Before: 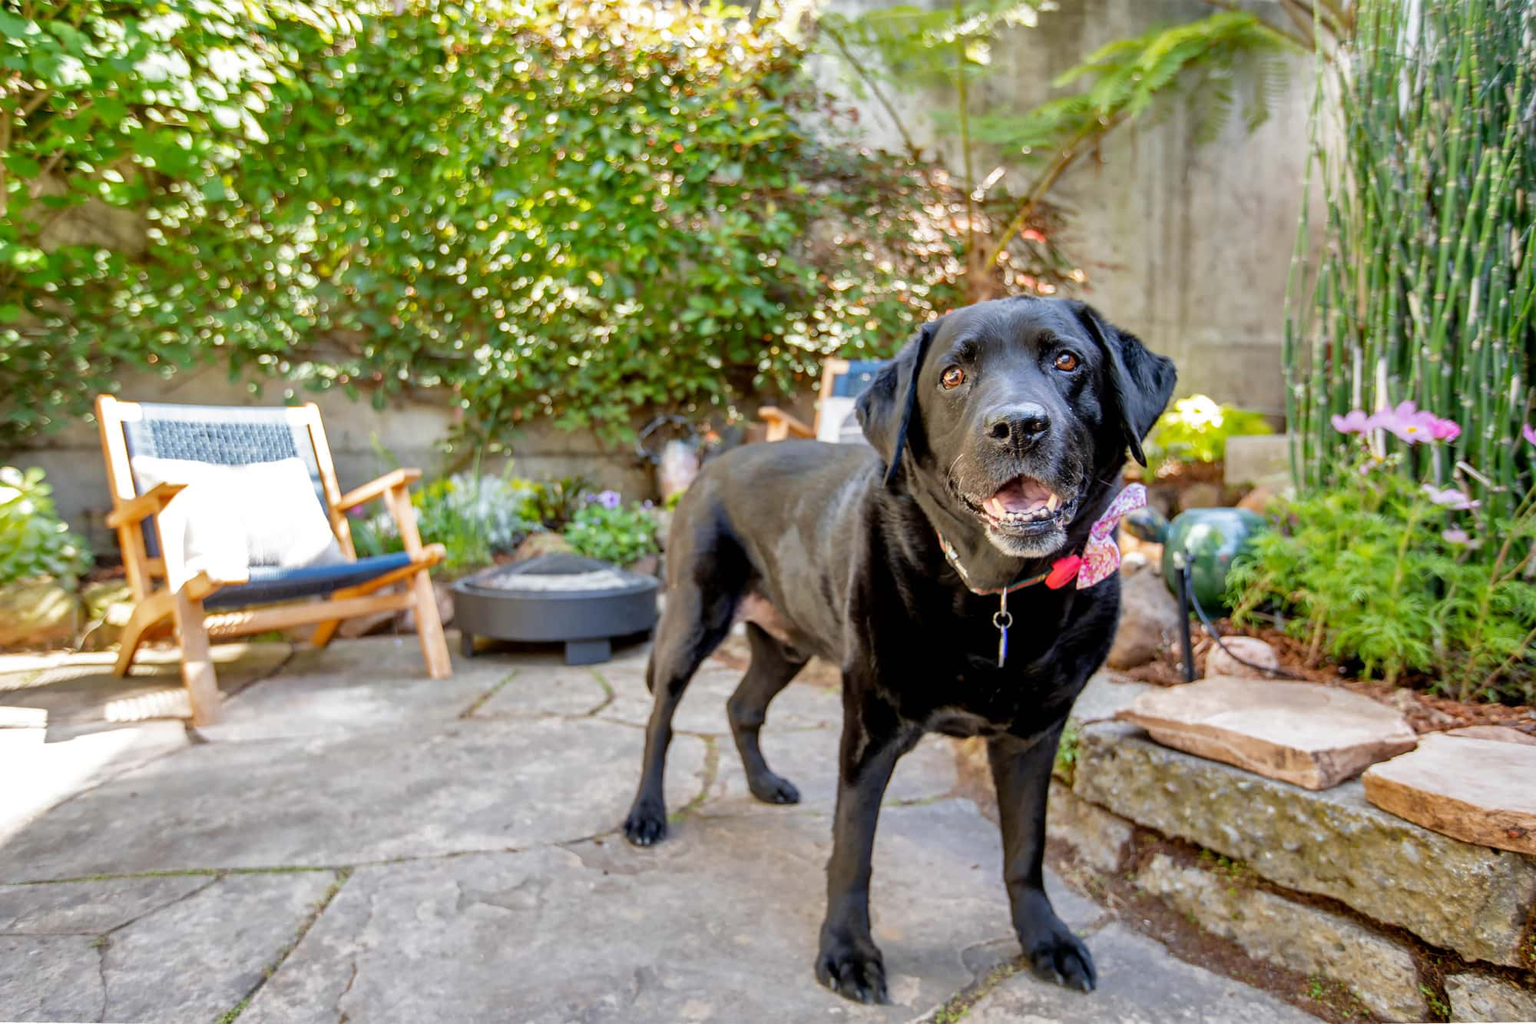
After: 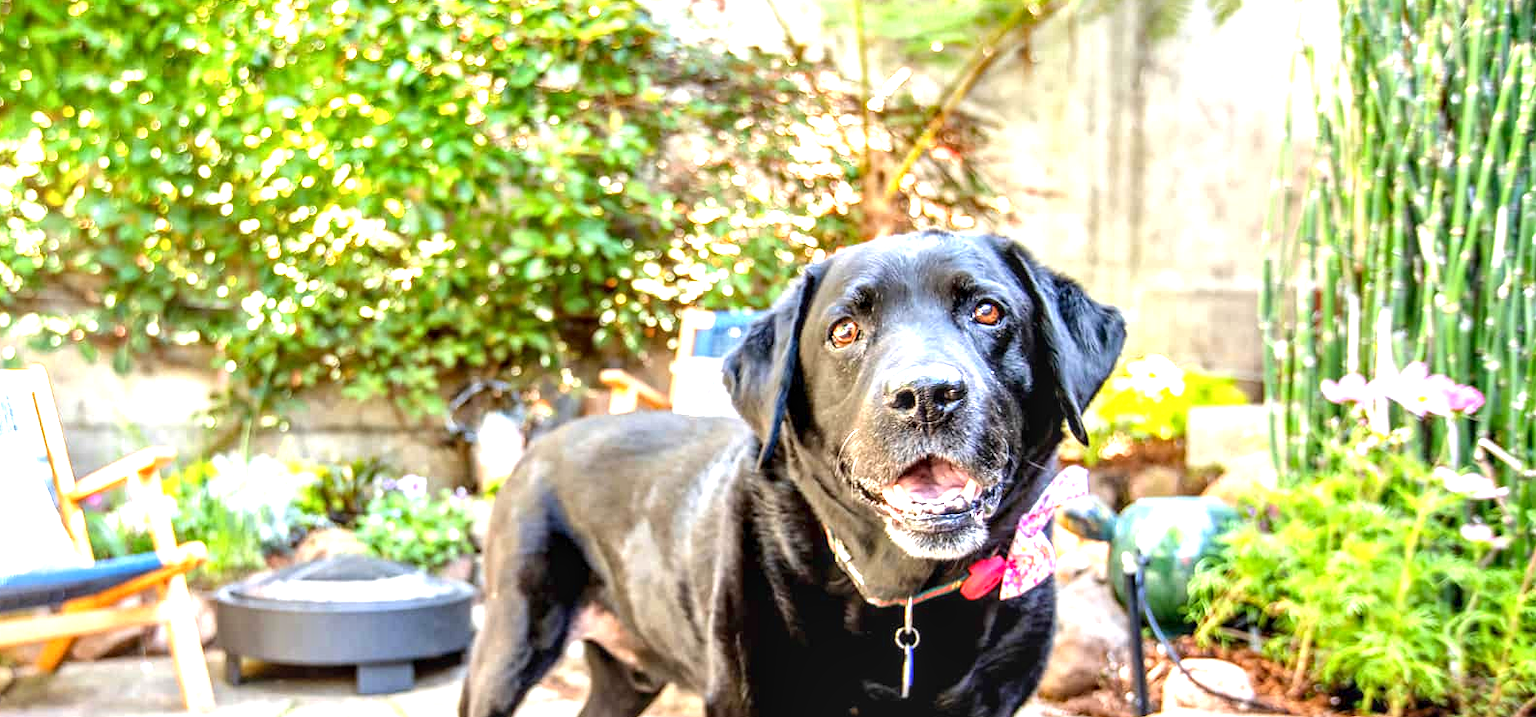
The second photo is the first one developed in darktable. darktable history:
exposure: exposure 1.5 EV, compensate highlight preservation false
local contrast: detail 130%
crop: left 18.38%, top 11.092%, right 2.134%, bottom 33.217%
